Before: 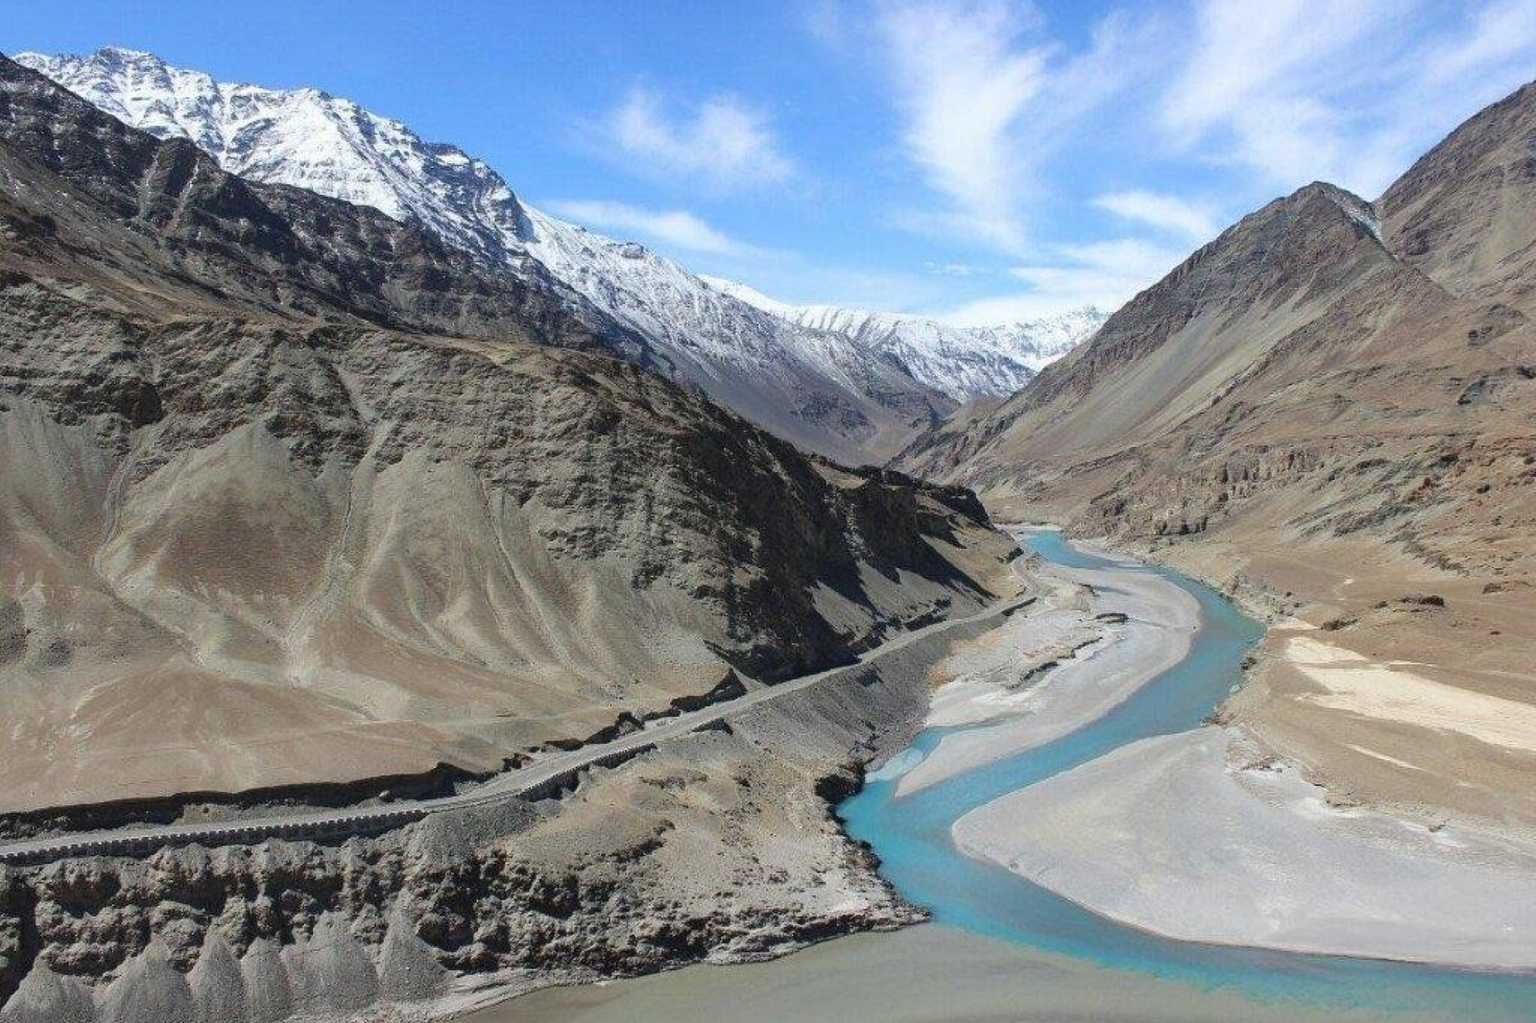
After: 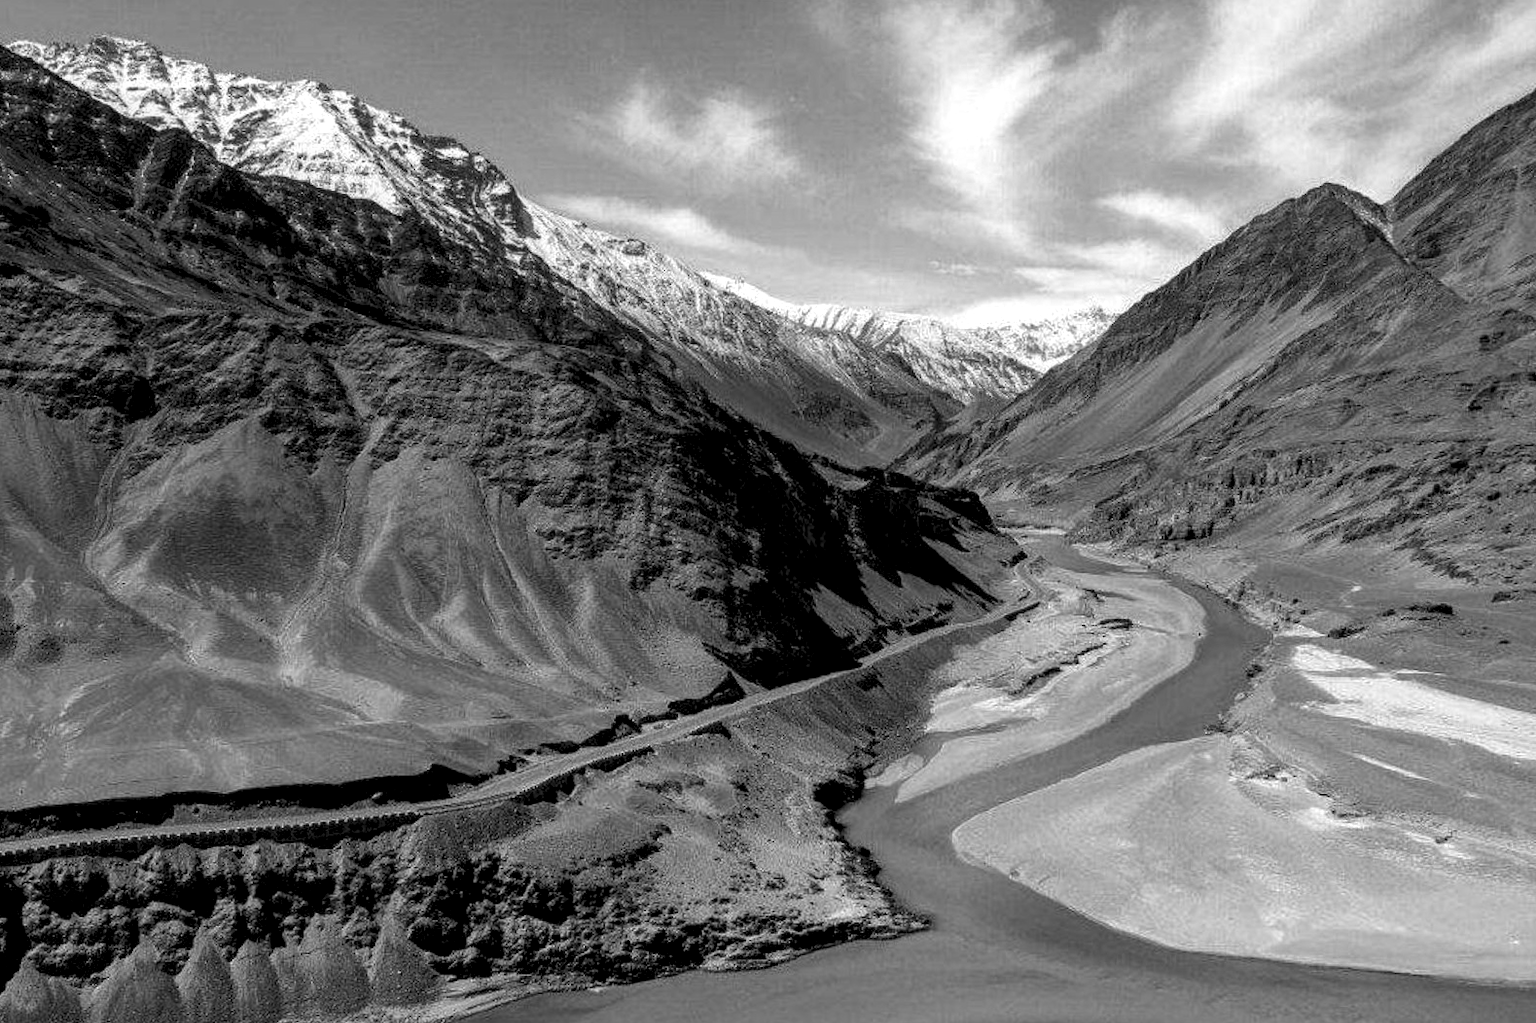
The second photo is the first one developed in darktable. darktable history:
fill light: on, module defaults
crop and rotate: angle -0.5°
exposure: exposure 0.217 EV, compensate highlight preservation false
color zones: curves: ch2 [(0, 0.5) (0.143, 0.517) (0.286, 0.571) (0.429, 0.522) (0.571, 0.5) (0.714, 0.5) (0.857, 0.5) (1, 0.5)]
rgb levels: levels [[0.027, 0.429, 0.996], [0, 0.5, 1], [0, 0.5, 1]]
monochrome: on, module defaults
contrast brightness saturation: contrast -0.03, brightness -0.59, saturation -1
local contrast: on, module defaults
